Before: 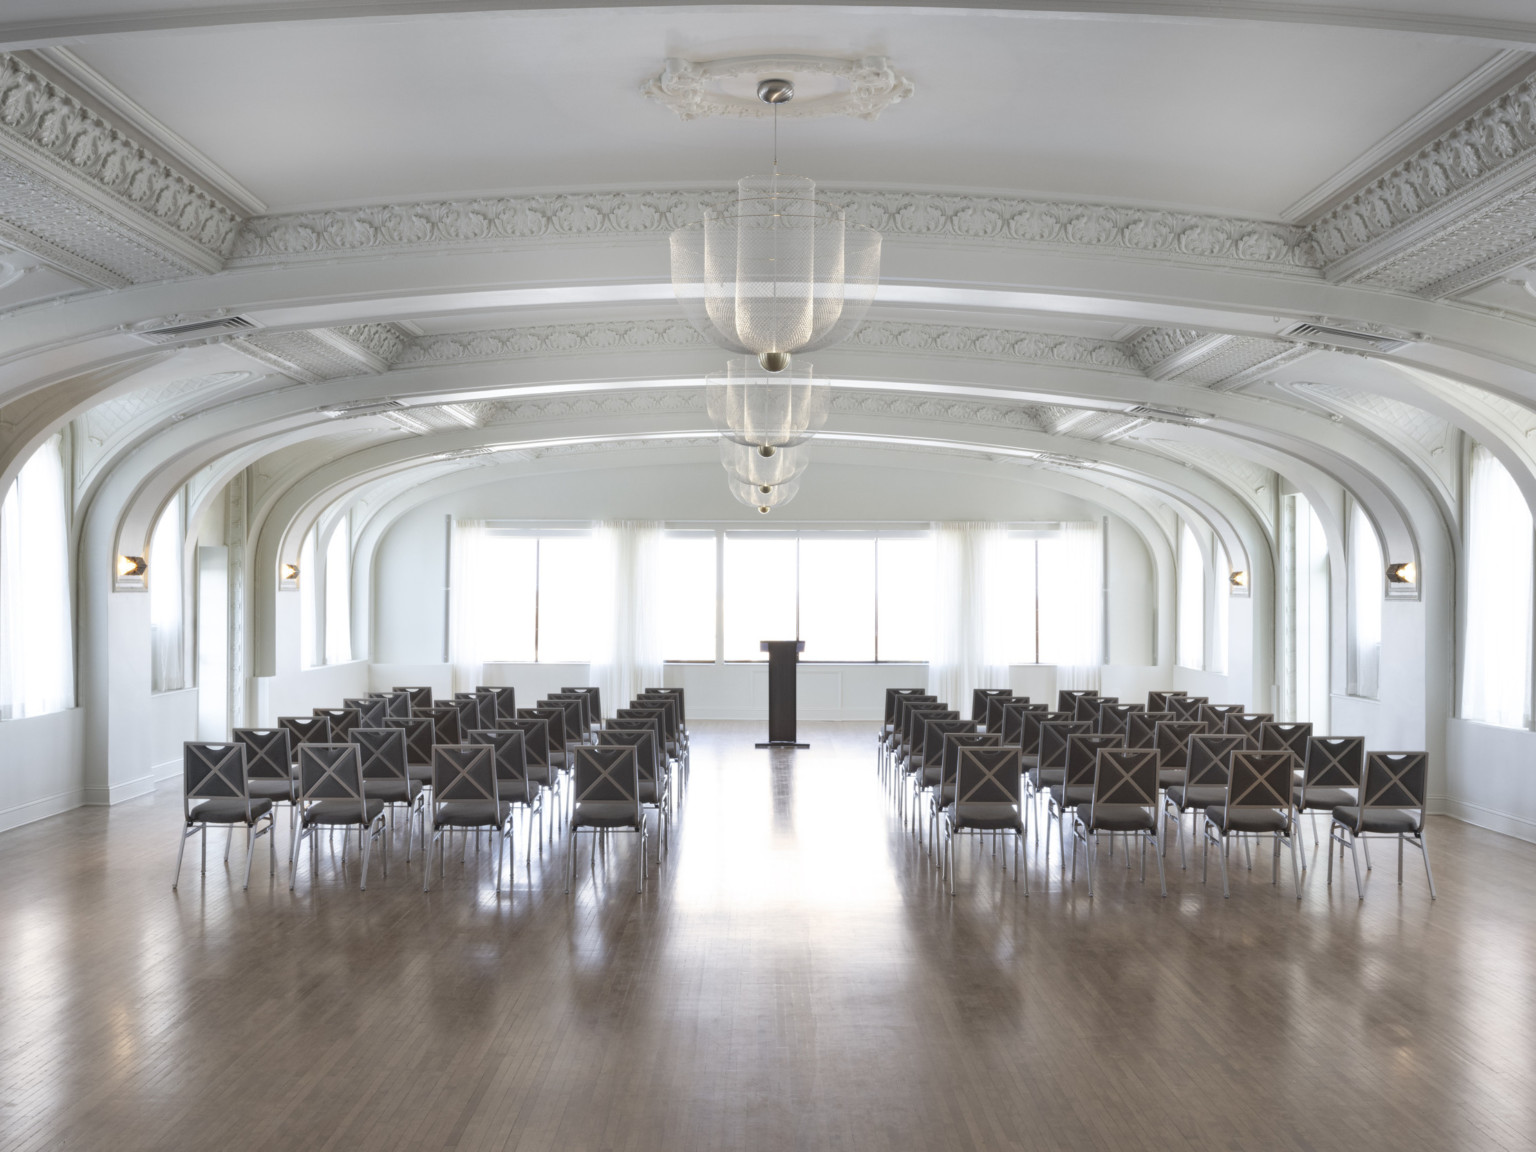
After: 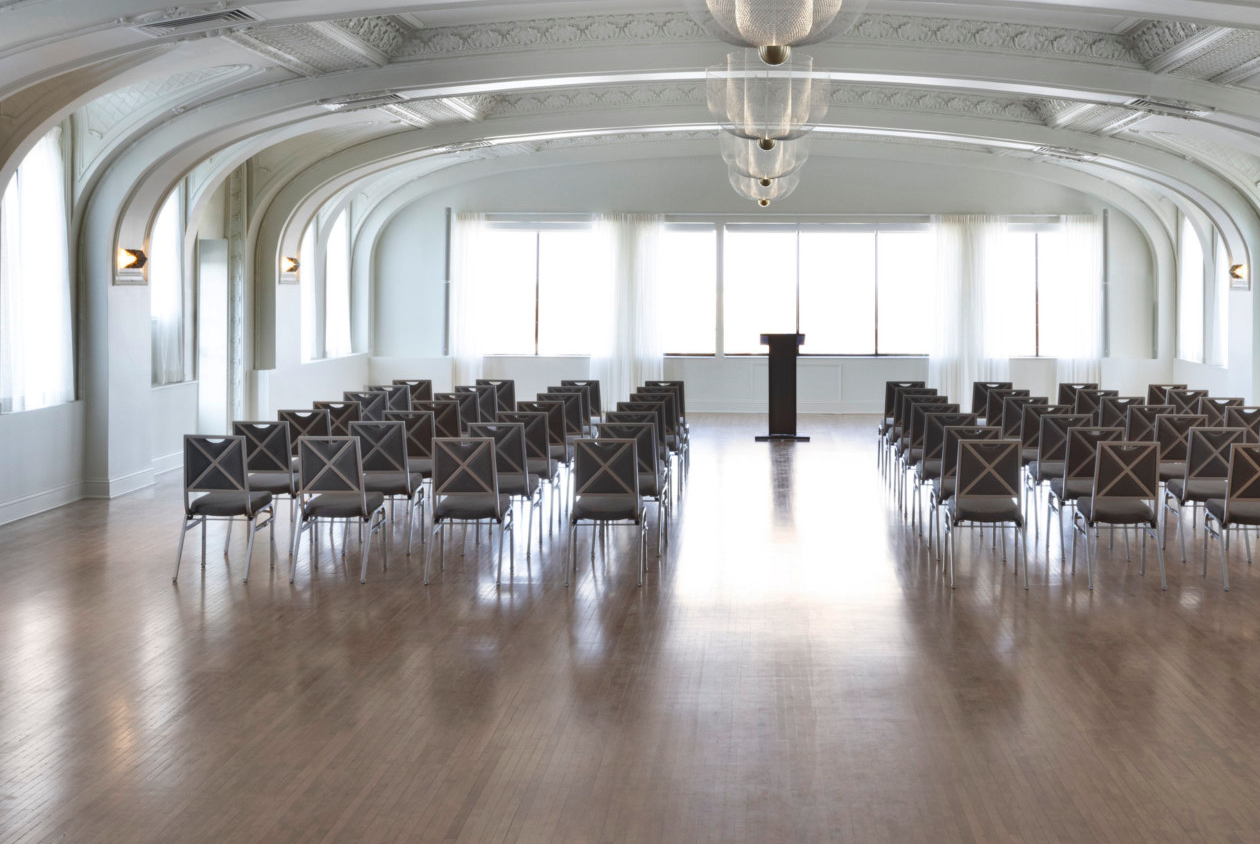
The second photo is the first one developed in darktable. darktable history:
crop: top 26.709%, right 17.938%
contrast brightness saturation: saturation 0.103
shadows and highlights: shadows 59.52, soften with gaussian
